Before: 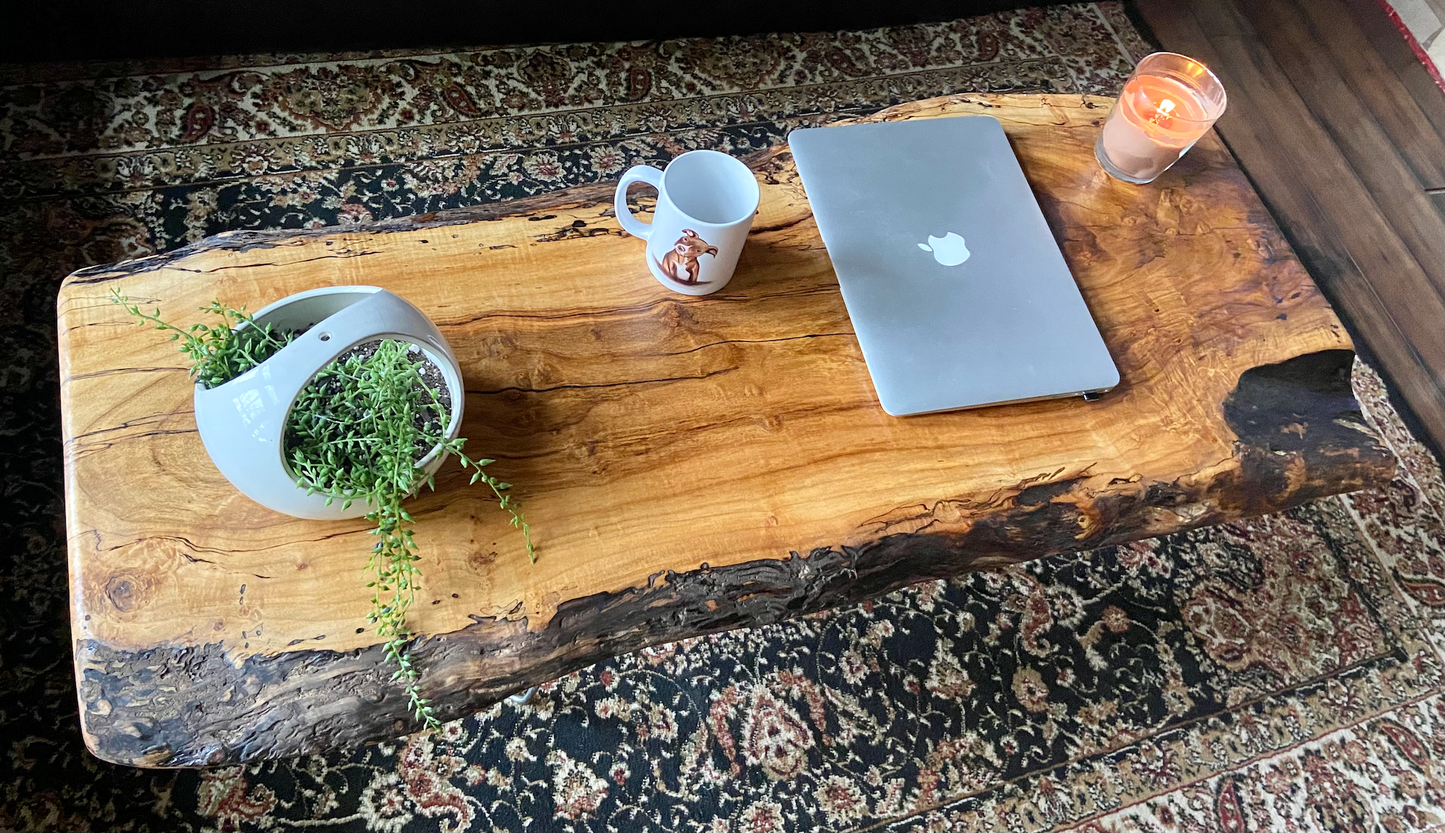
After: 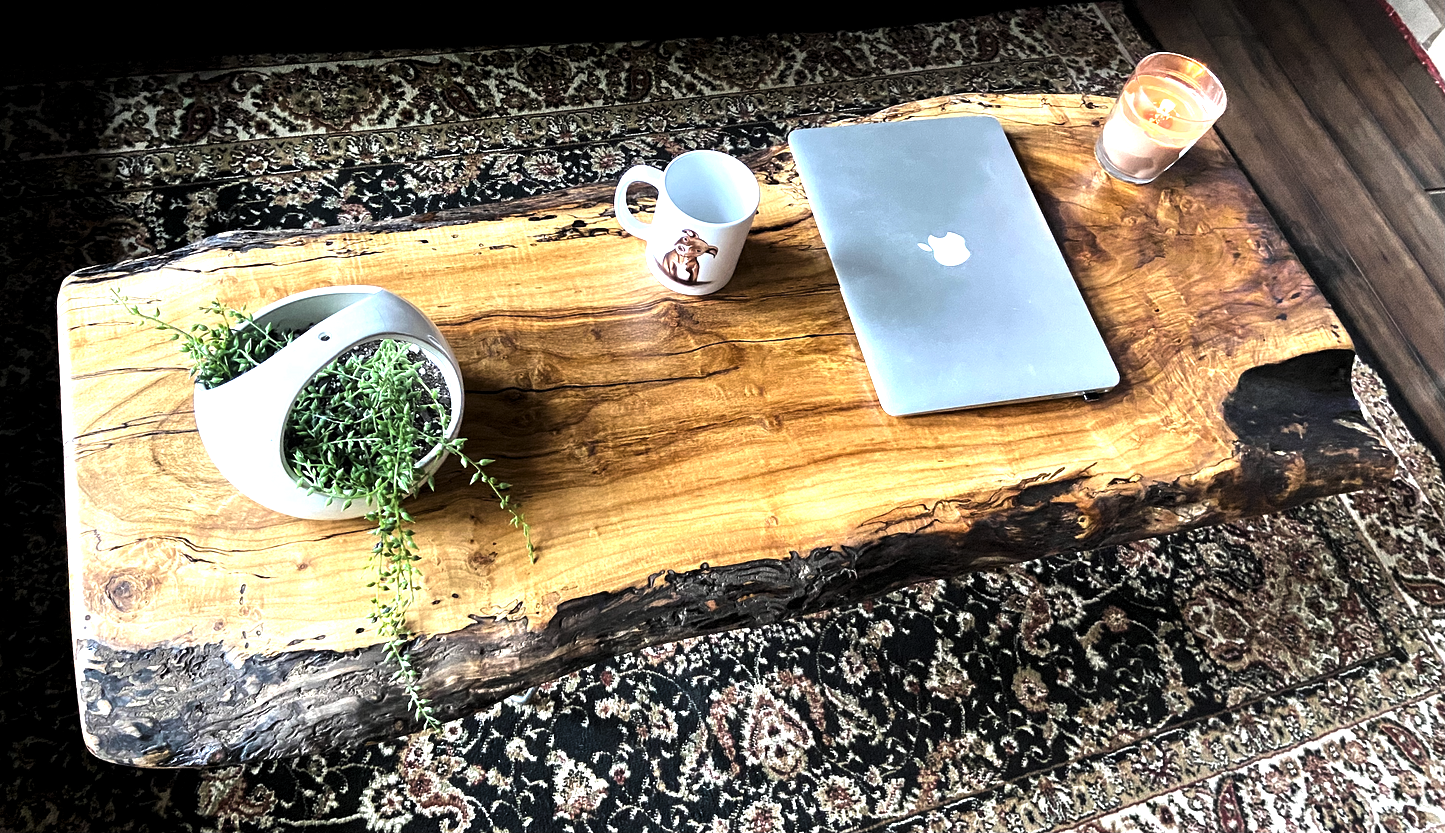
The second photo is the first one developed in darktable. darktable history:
levels: mode automatic, black 8.58%, gray 59.42%, levels [0, 0.445, 1]
exposure: black level correction 0.001, exposure 0.955 EV, compensate exposure bias true, compensate highlight preservation false
